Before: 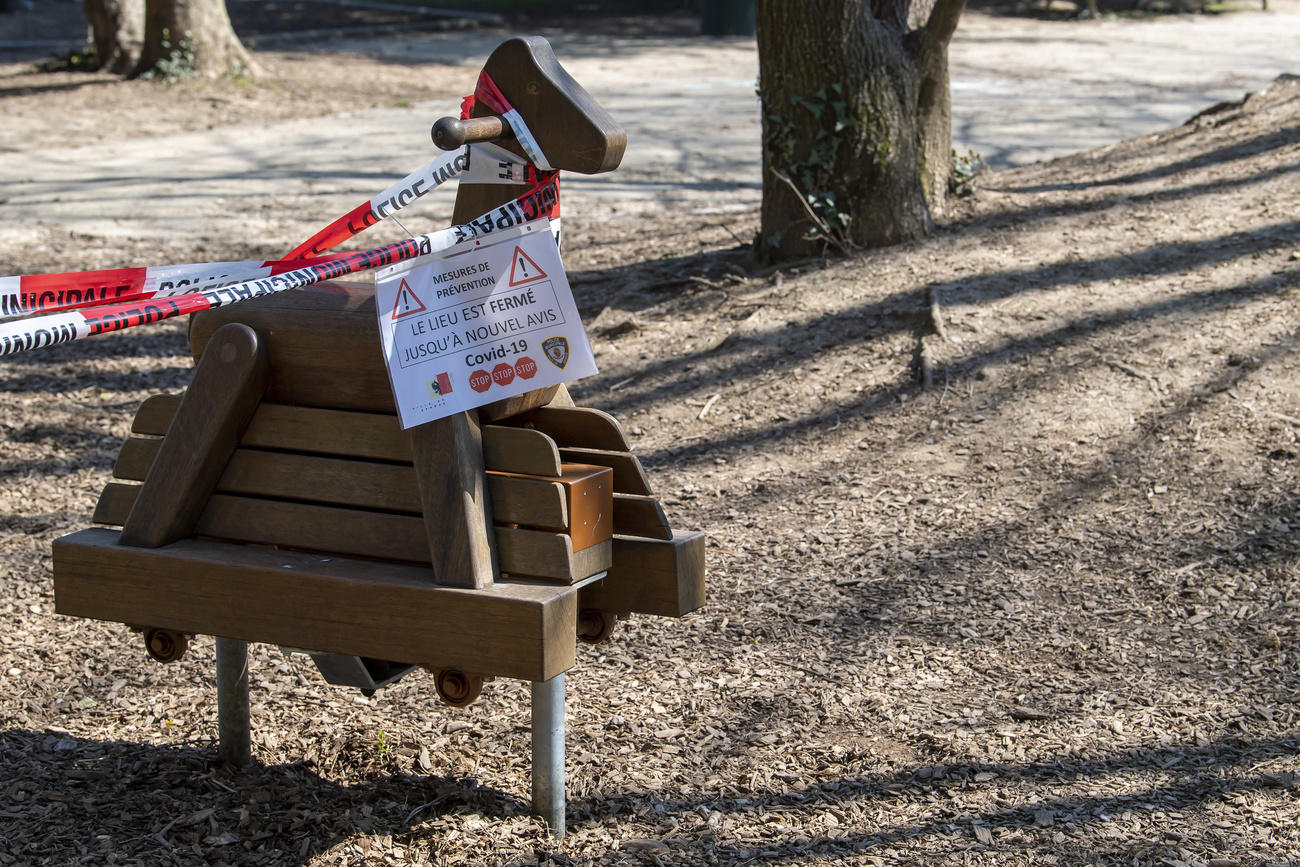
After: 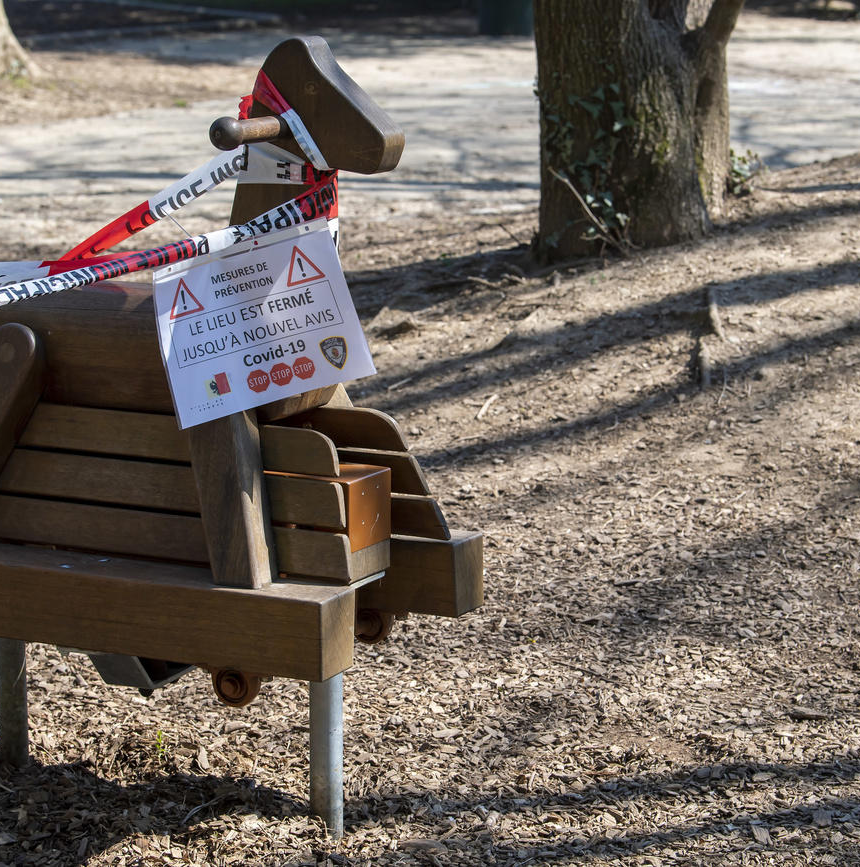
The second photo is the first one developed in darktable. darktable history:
crop: left 17.154%, right 16.683%
